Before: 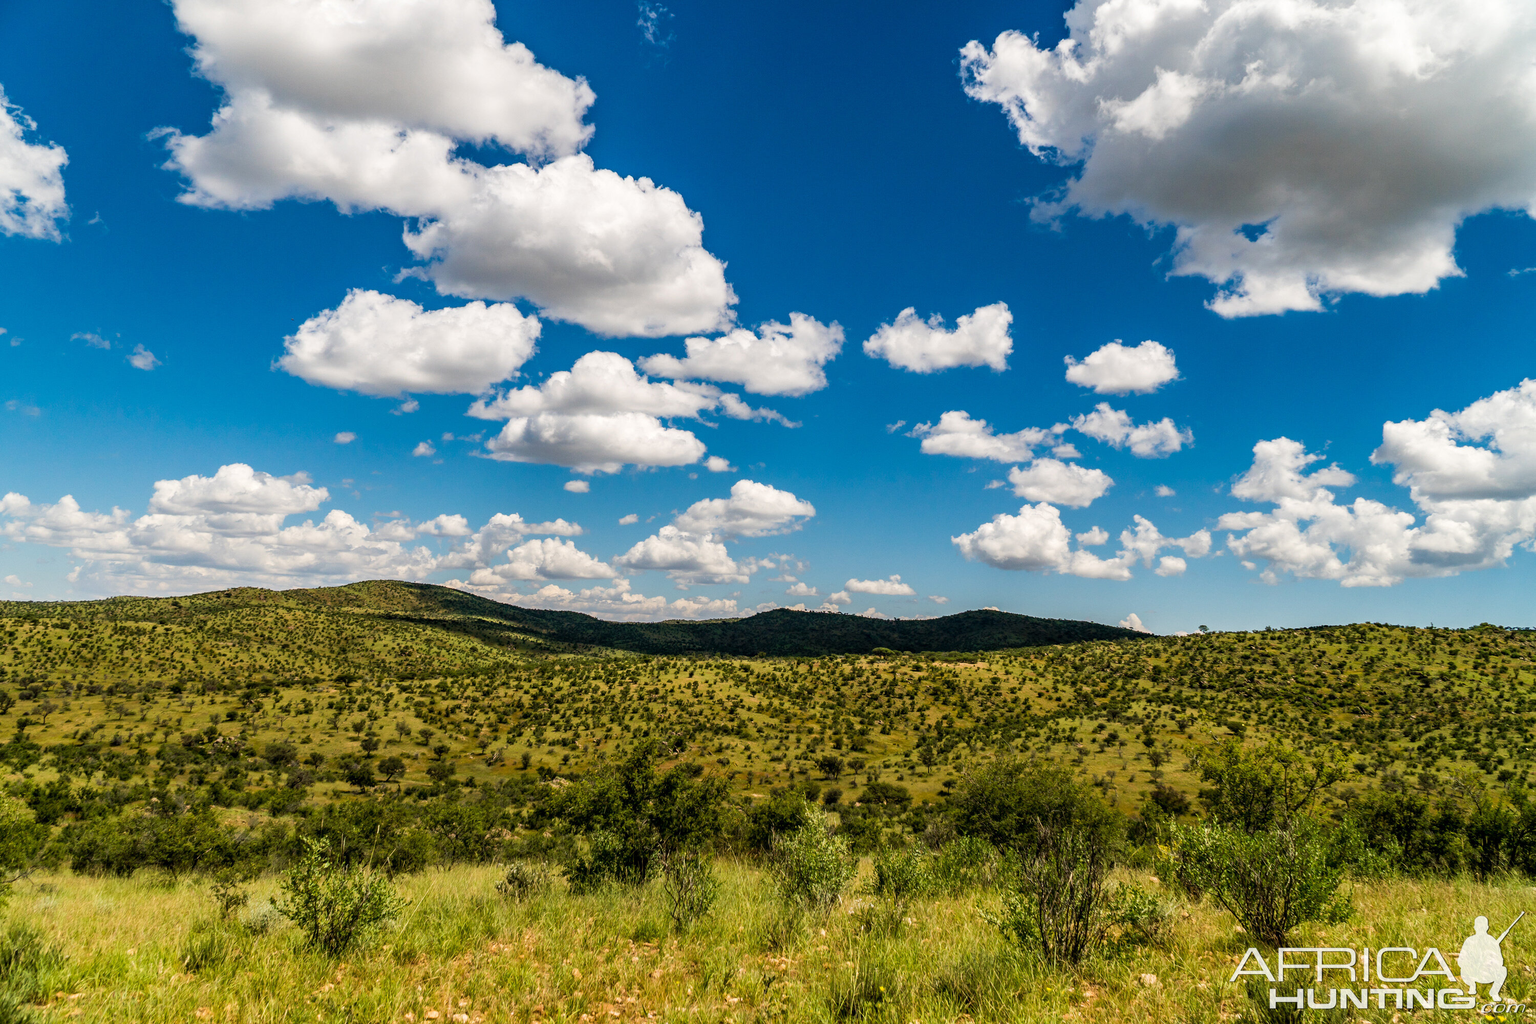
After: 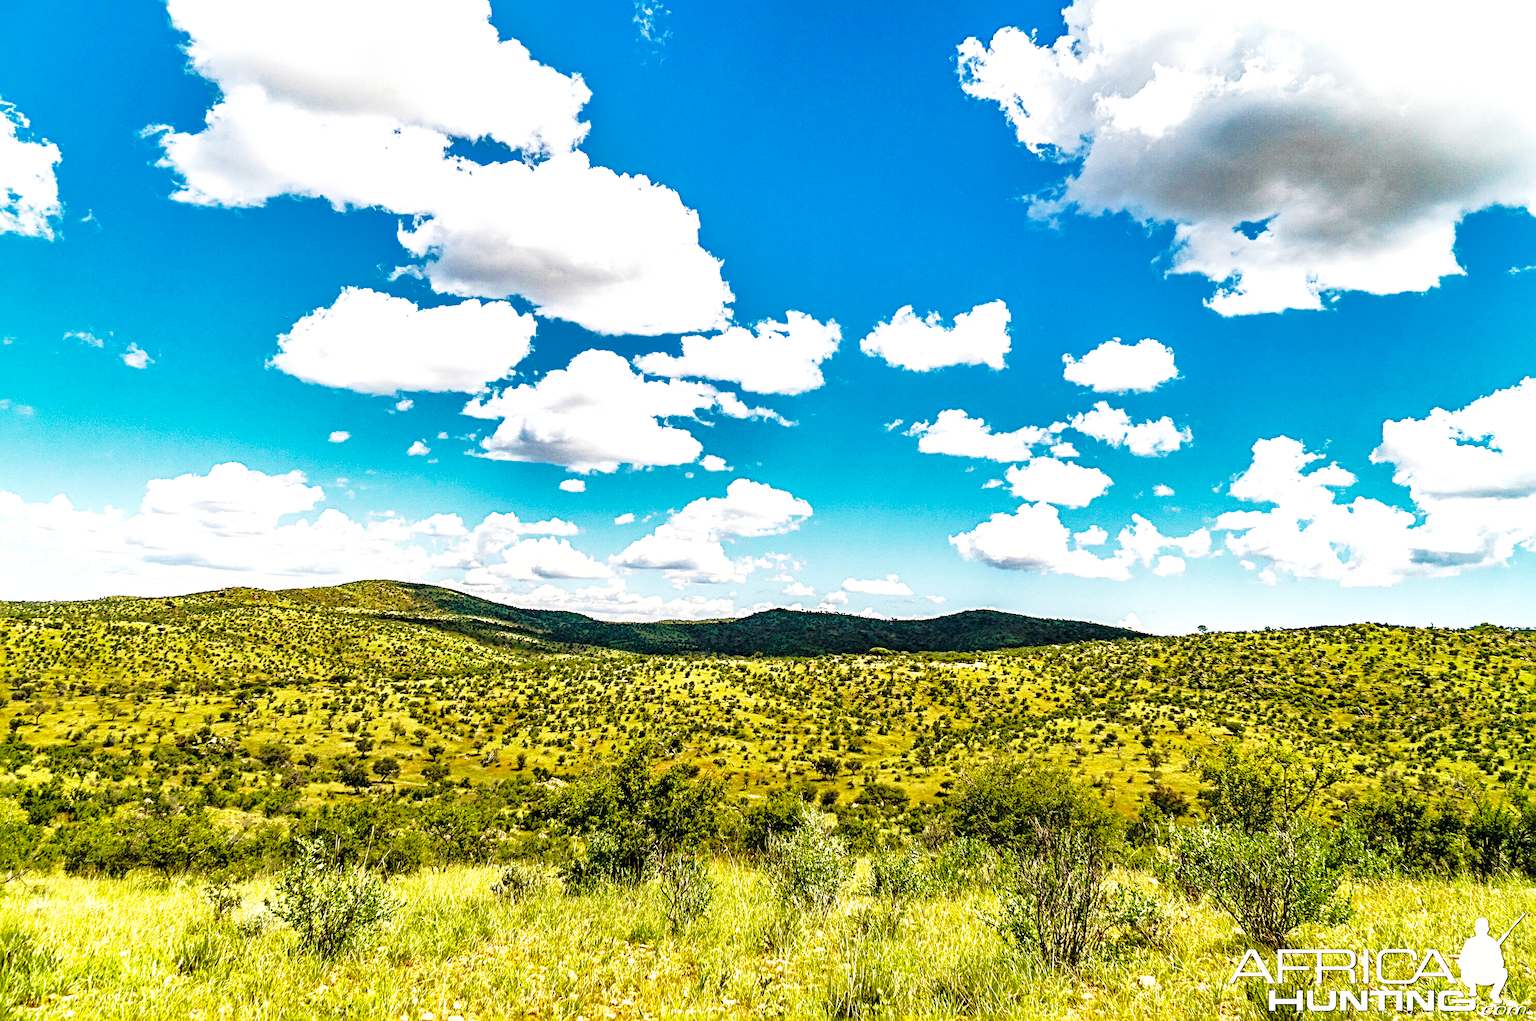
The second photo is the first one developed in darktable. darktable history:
crop and rotate: left 0.529%, top 0.382%, bottom 0.4%
sharpen: radius 4.906
base curve: curves: ch0 [(0, 0) (0.036, 0.037) (0.121, 0.228) (0.46, 0.76) (0.859, 0.983) (1, 1)], preserve colors none
shadows and highlights: shadows 39.82, highlights -59.86
velvia: on, module defaults
tone equalizer: mask exposure compensation -0.5 EV
exposure: black level correction 0, exposure 1.001 EV, compensate highlight preservation false
